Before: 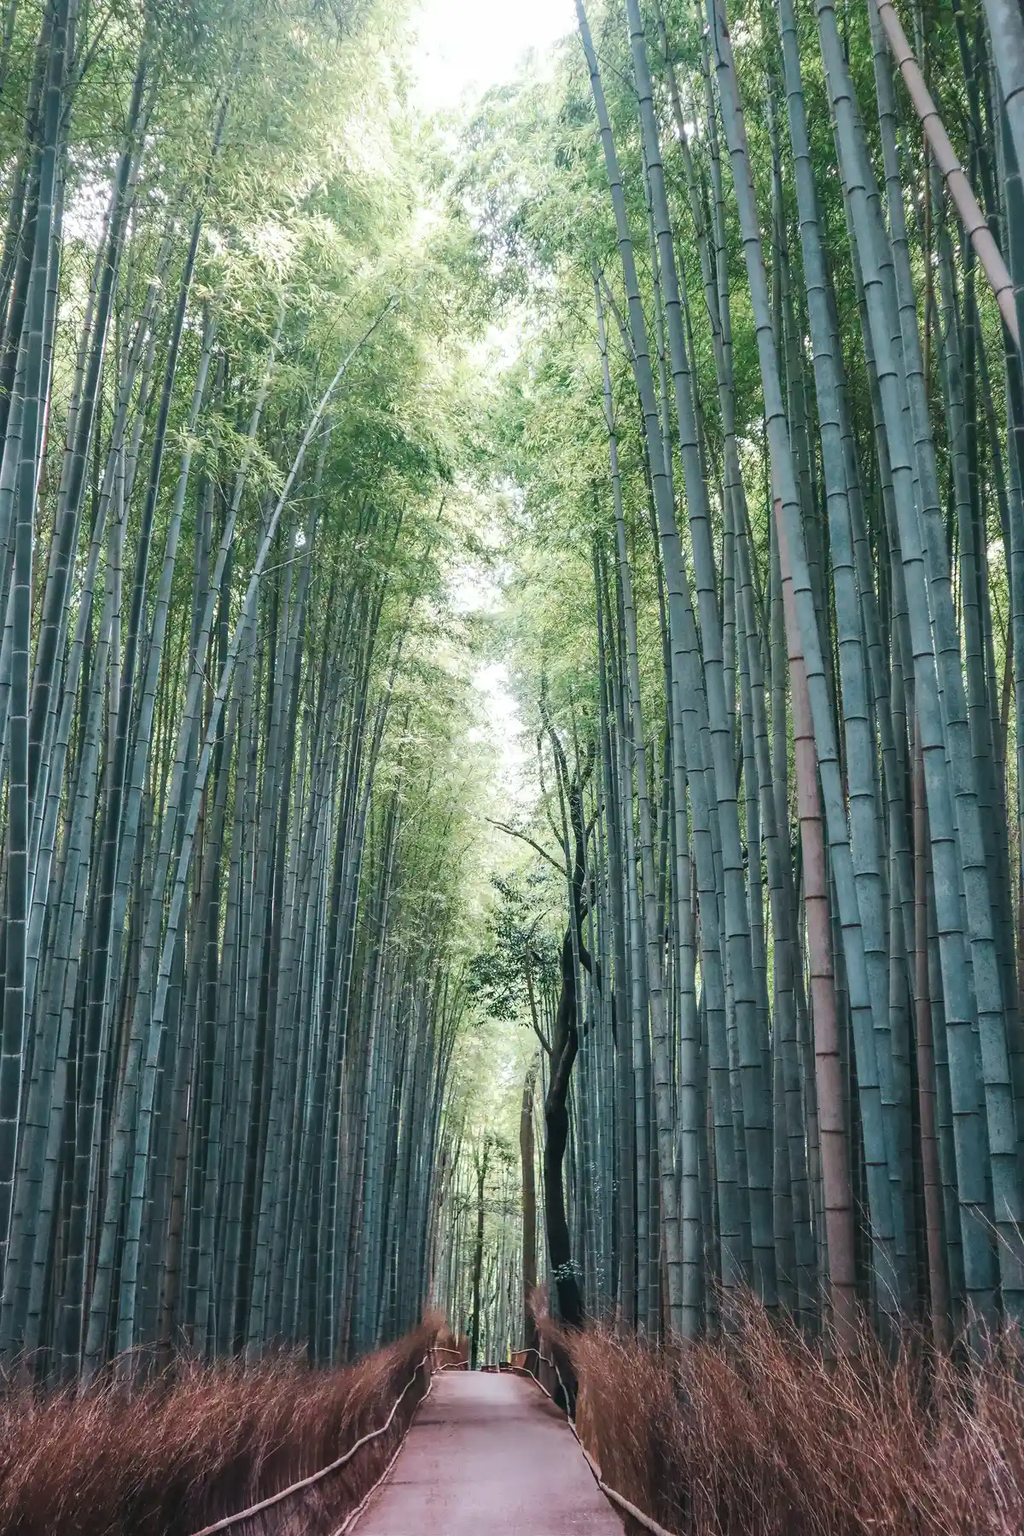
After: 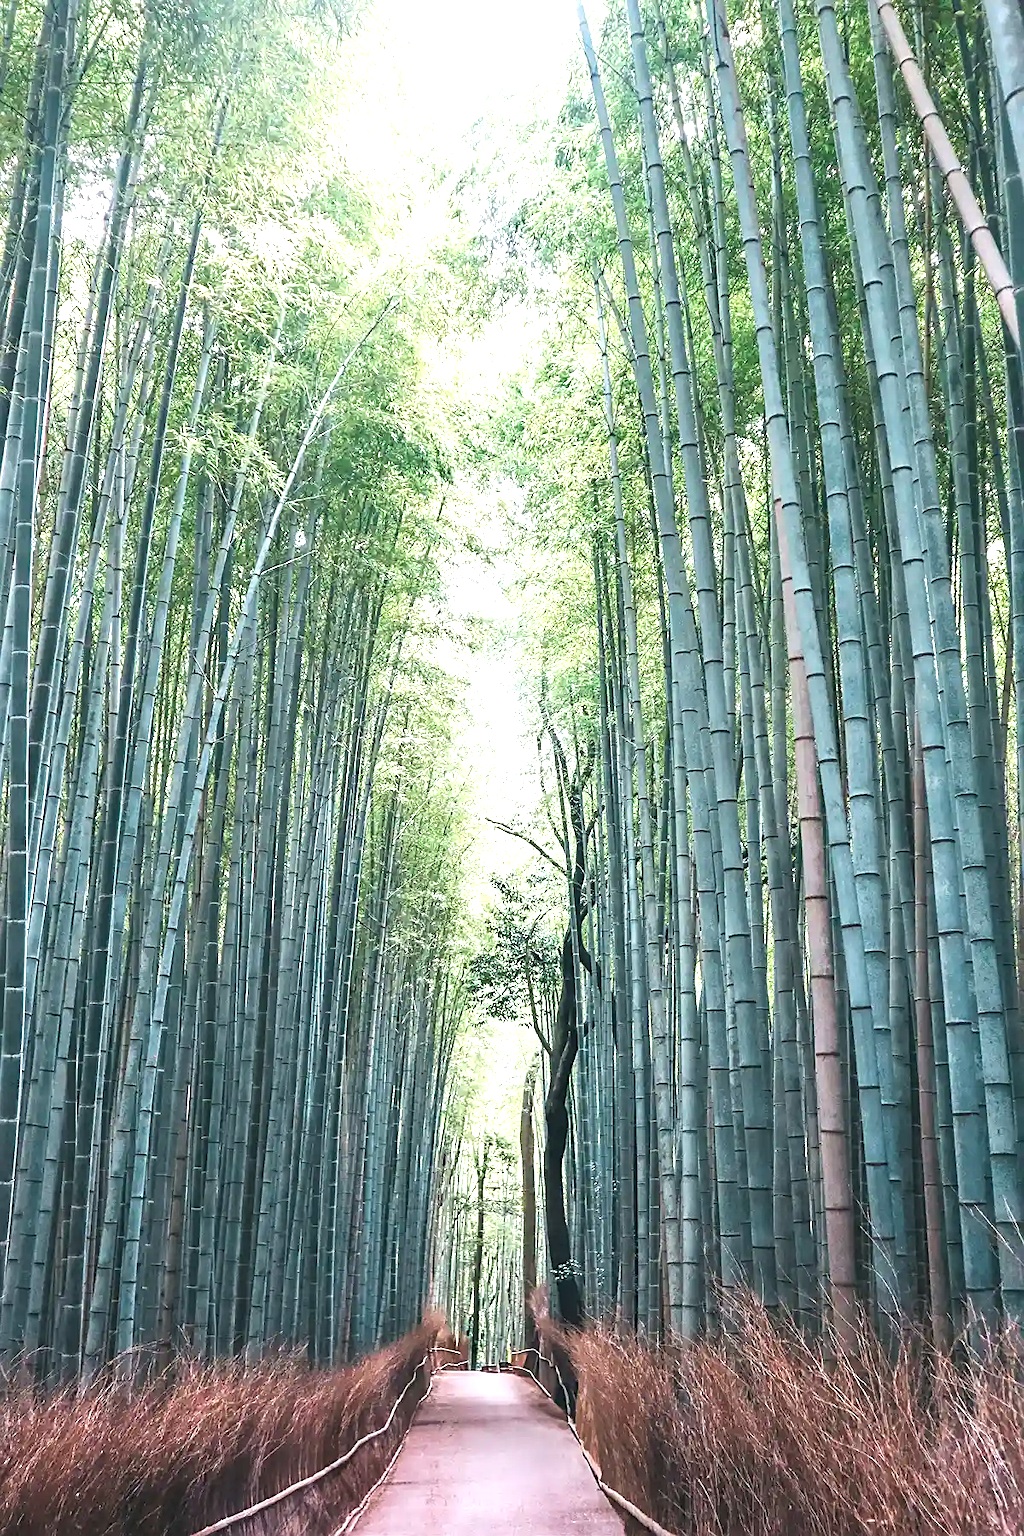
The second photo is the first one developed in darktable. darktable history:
sharpen: on, module defaults
exposure: black level correction 0, exposure 1.001 EV, compensate exposure bias true, compensate highlight preservation false
